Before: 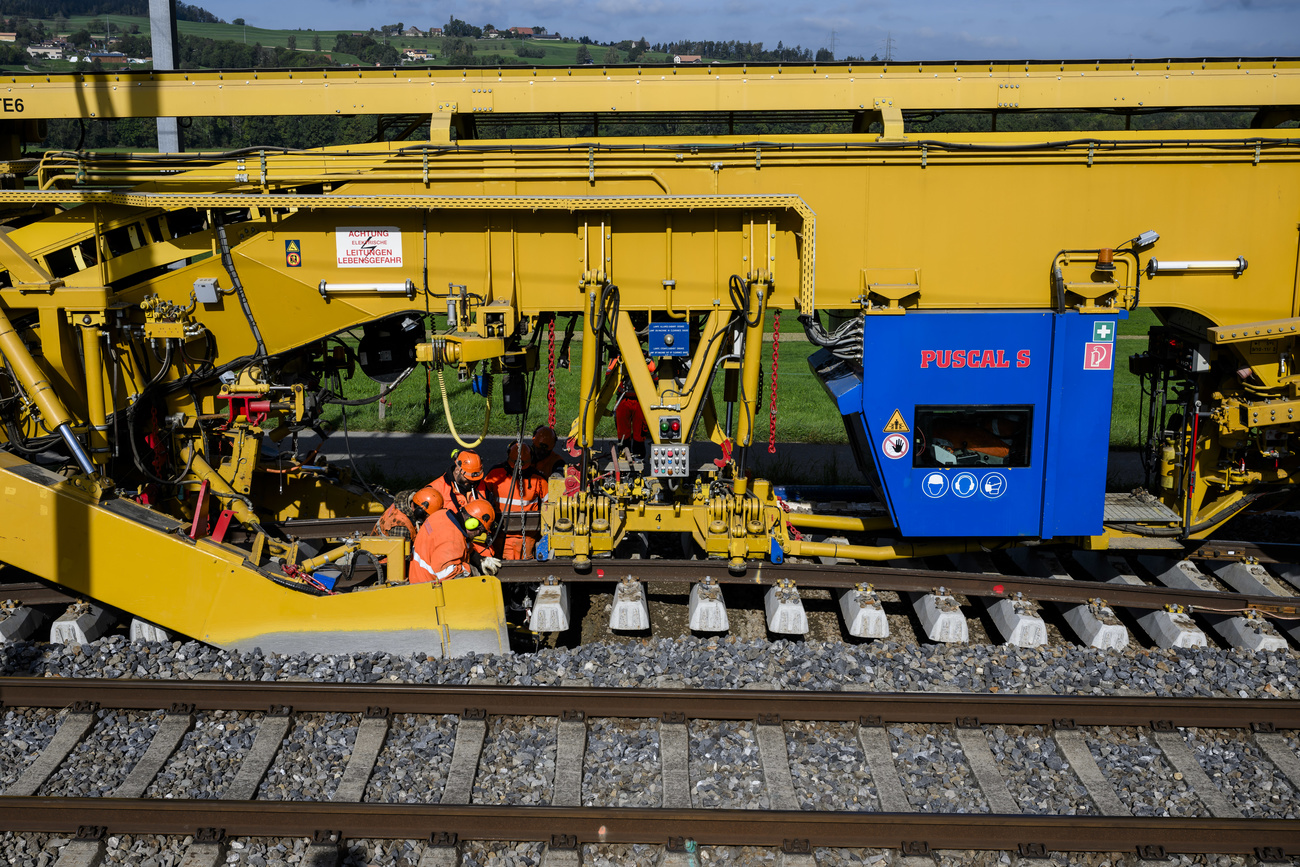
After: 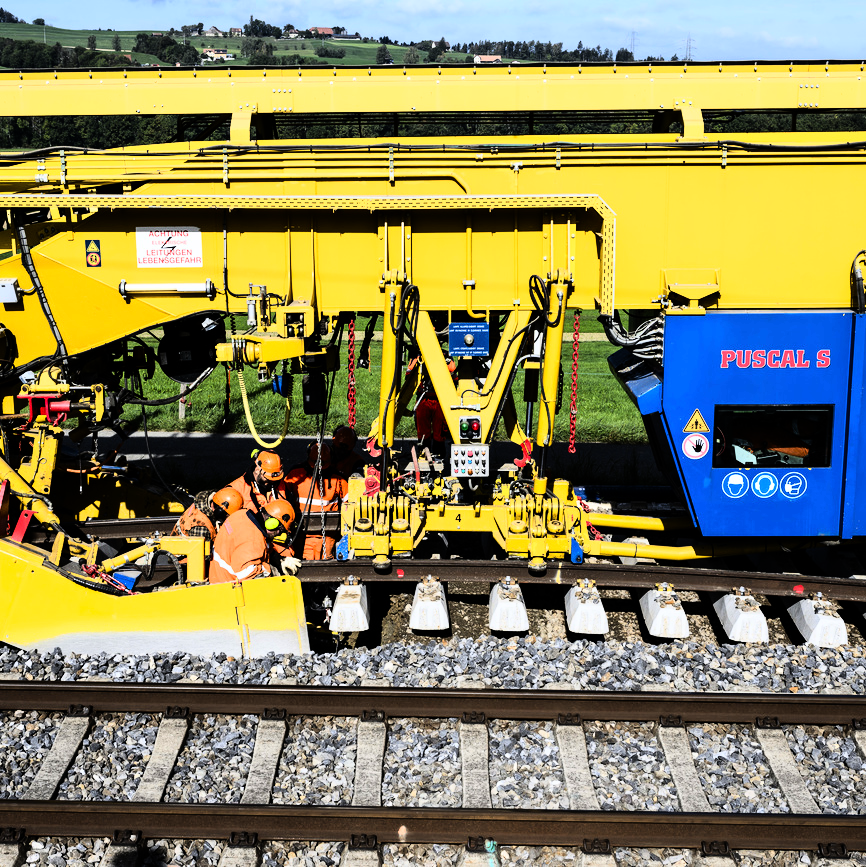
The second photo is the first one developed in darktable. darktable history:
crop: left 15.419%, right 17.914%
rgb curve: curves: ch0 [(0, 0) (0.21, 0.15) (0.24, 0.21) (0.5, 0.75) (0.75, 0.96) (0.89, 0.99) (1, 1)]; ch1 [(0, 0.02) (0.21, 0.13) (0.25, 0.2) (0.5, 0.67) (0.75, 0.9) (0.89, 0.97) (1, 1)]; ch2 [(0, 0.02) (0.21, 0.13) (0.25, 0.2) (0.5, 0.67) (0.75, 0.9) (0.89, 0.97) (1, 1)], compensate middle gray true
